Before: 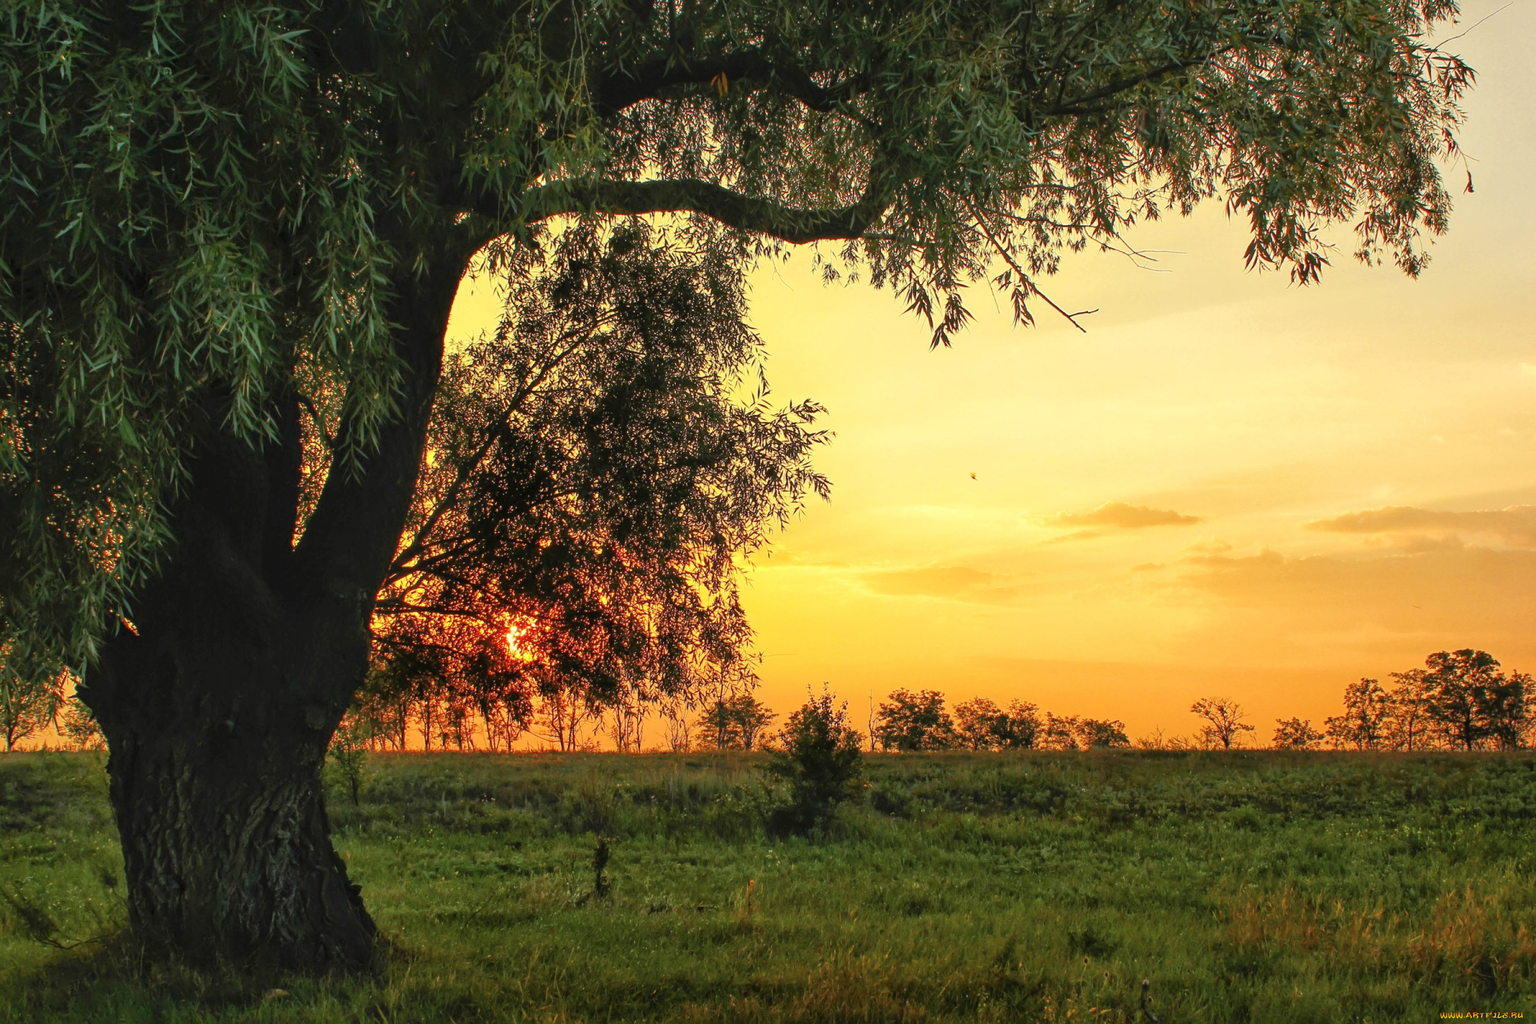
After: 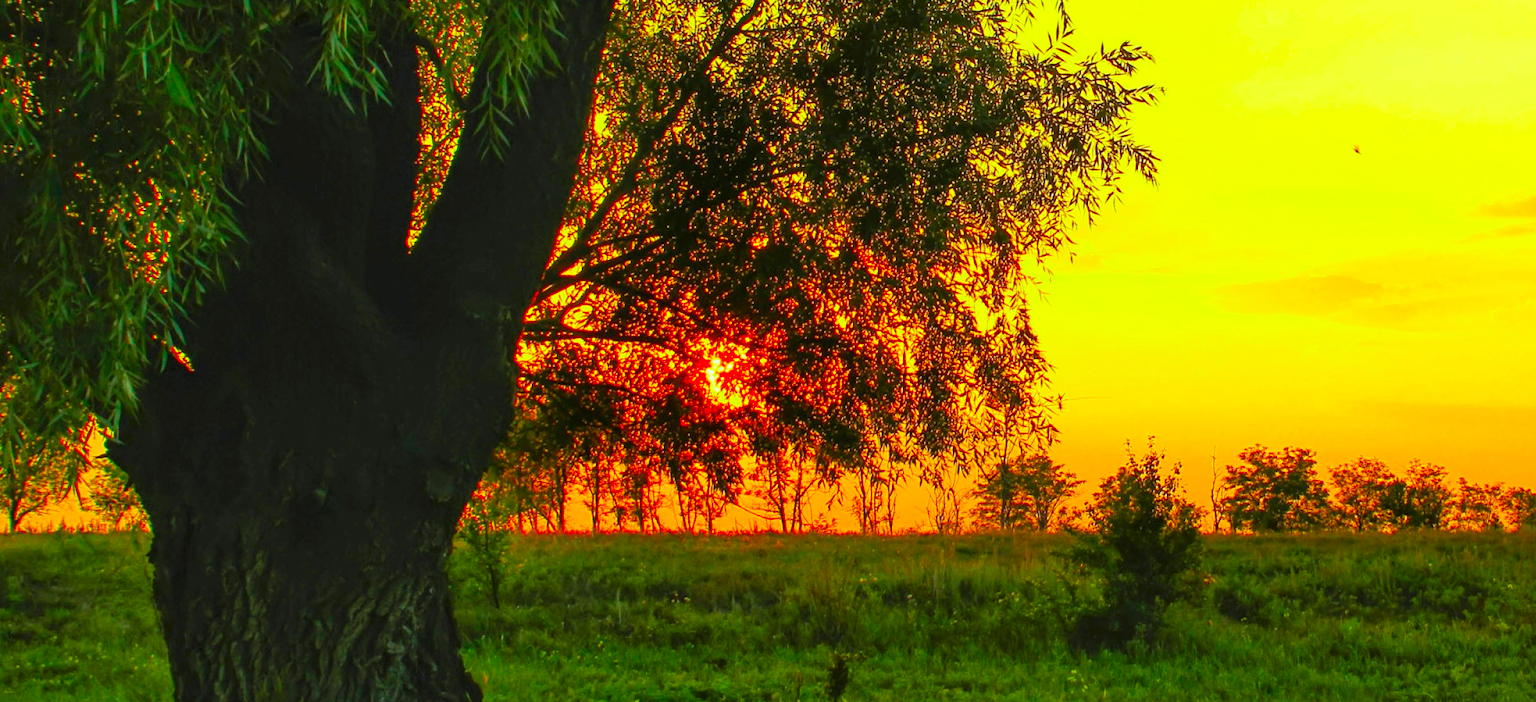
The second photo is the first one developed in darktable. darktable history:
crop: top 36.121%, right 28.221%, bottom 14.599%
exposure: exposure 0.195 EV, compensate highlight preservation false
color correction: highlights a* -10.99, highlights b* 9.86, saturation 1.72
